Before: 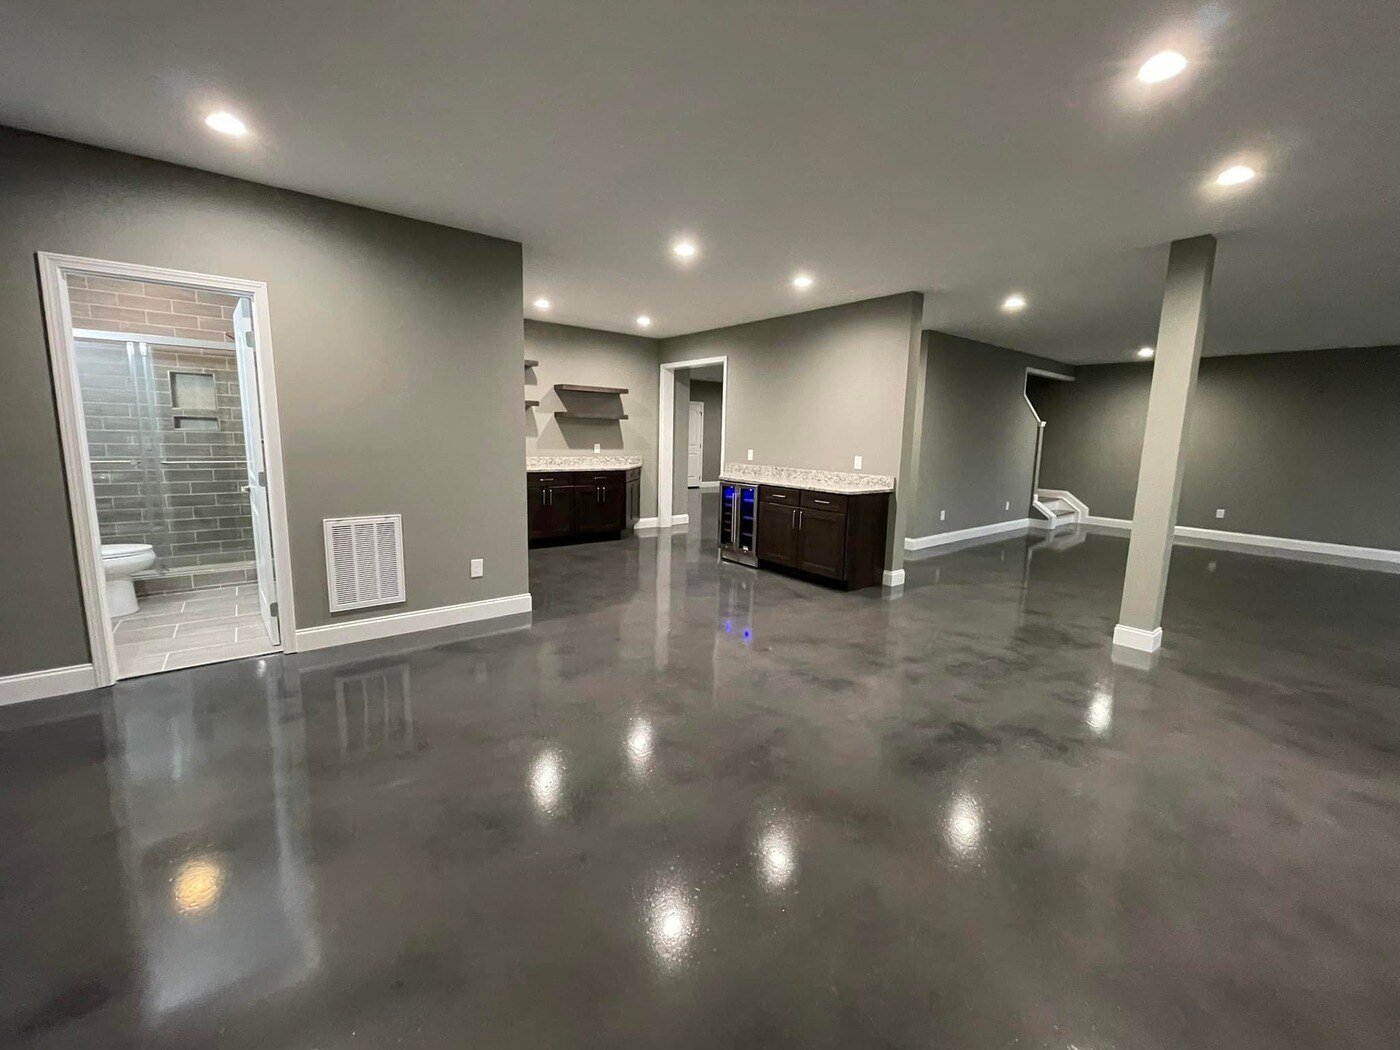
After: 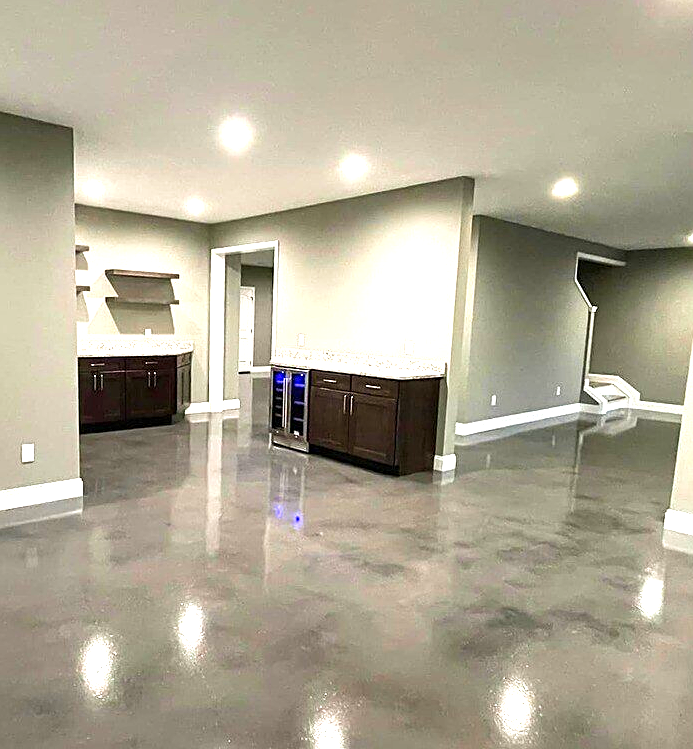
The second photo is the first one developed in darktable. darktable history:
sharpen: on, module defaults
exposure: black level correction 0, exposure 1.2 EV, compensate exposure bias true, compensate highlight preservation false
velvia: on, module defaults
crop: left 32.075%, top 10.976%, right 18.355%, bottom 17.596%
